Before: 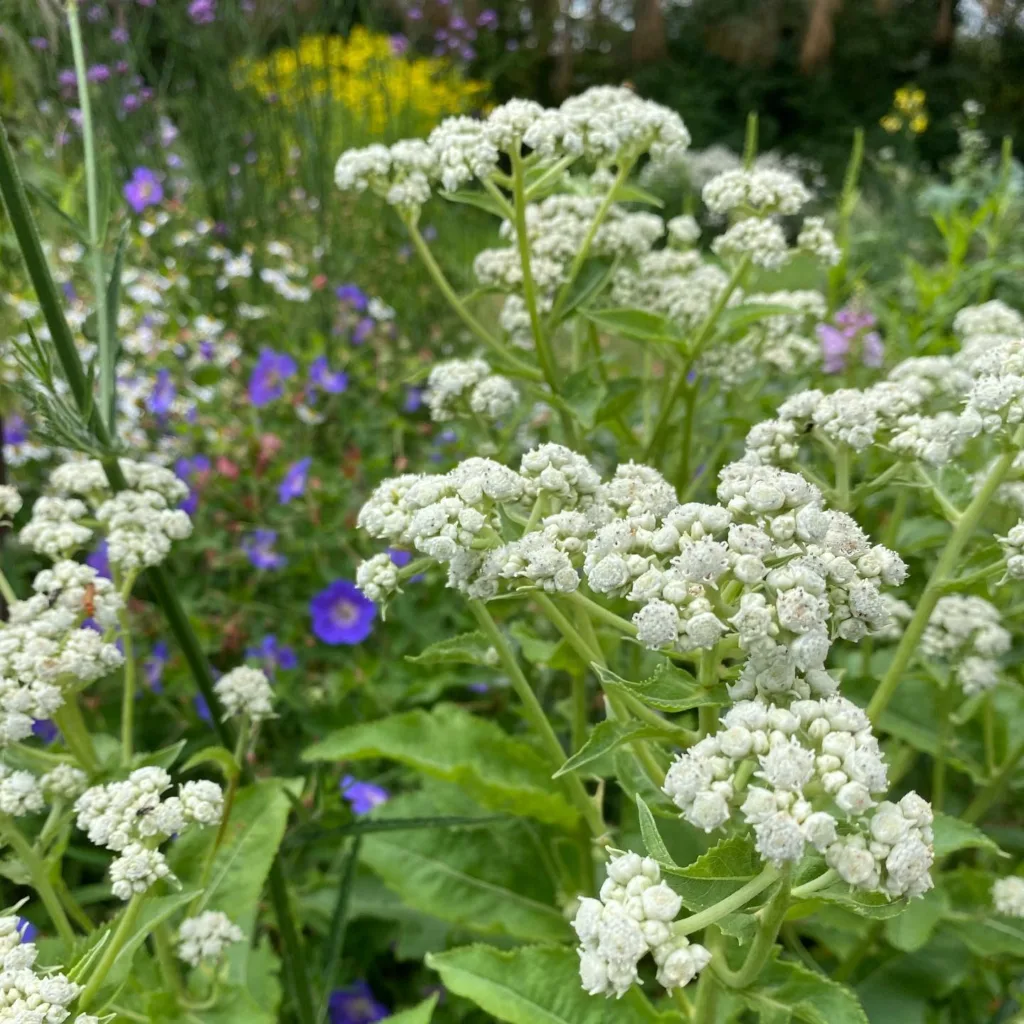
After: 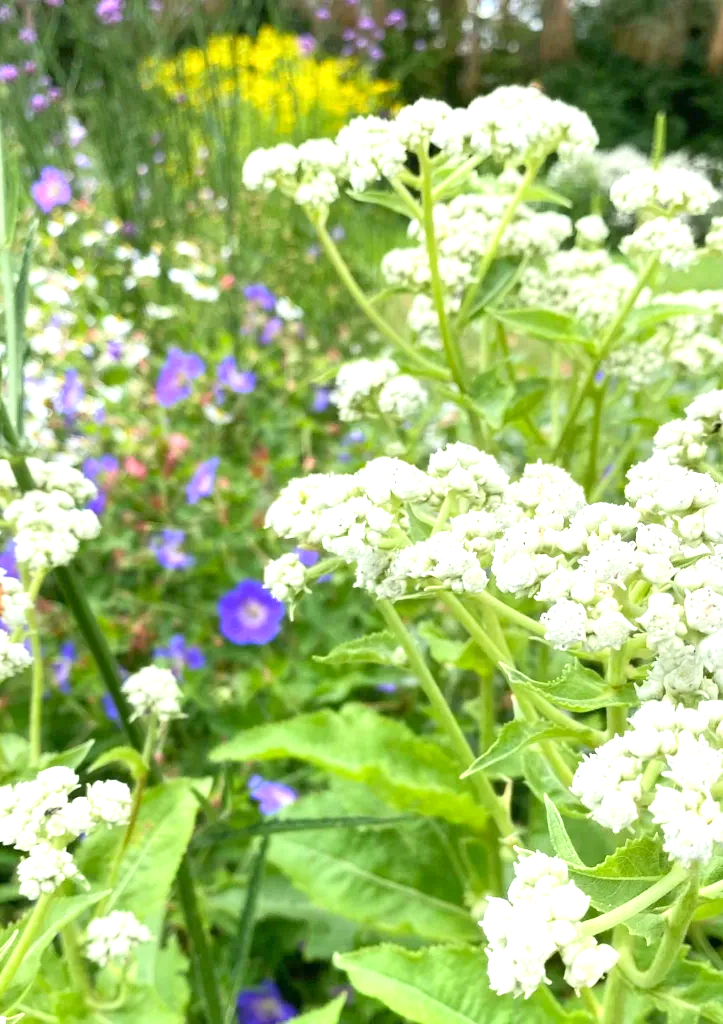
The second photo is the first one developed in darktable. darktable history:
crop and rotate: left 9.046%, right 20.326%
exposure: exposure 1.144 EV, compensate exposure bias true, compensate highlight preservation false
tone curve: curves: ch0 [(0, 0) (0.003, 0.032) (0.011, 0.033) (0.025, 0.036) (0.044, 0.046) (0.069, 0.069) (0.1, 0.108) (0.136, 0.157) (0.177, 0.208) (0.224, 0.256) (0.277, 0.313) (0.335, 0.379) (0.399, 0.444) (0.468, 0.514) (0.543, 0.595) (0.623, 0.687) (0.709, 0.772) (0.801, 0.854) (0.898, 0.933) (1, 1)], color space Lab, linked channels, preserve colors none
